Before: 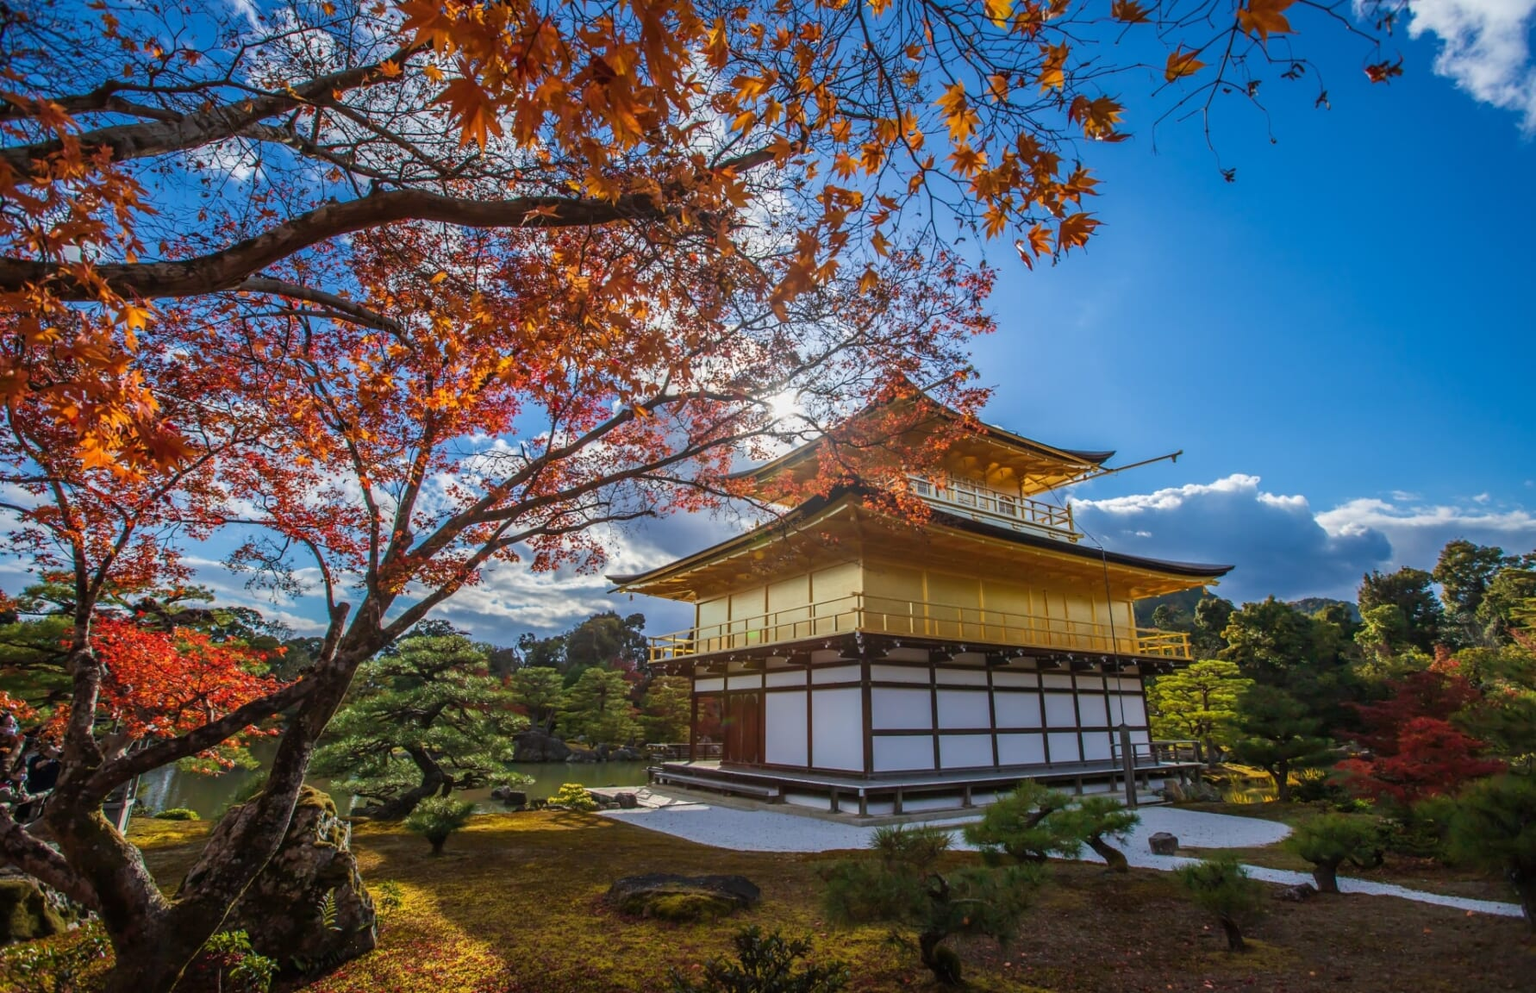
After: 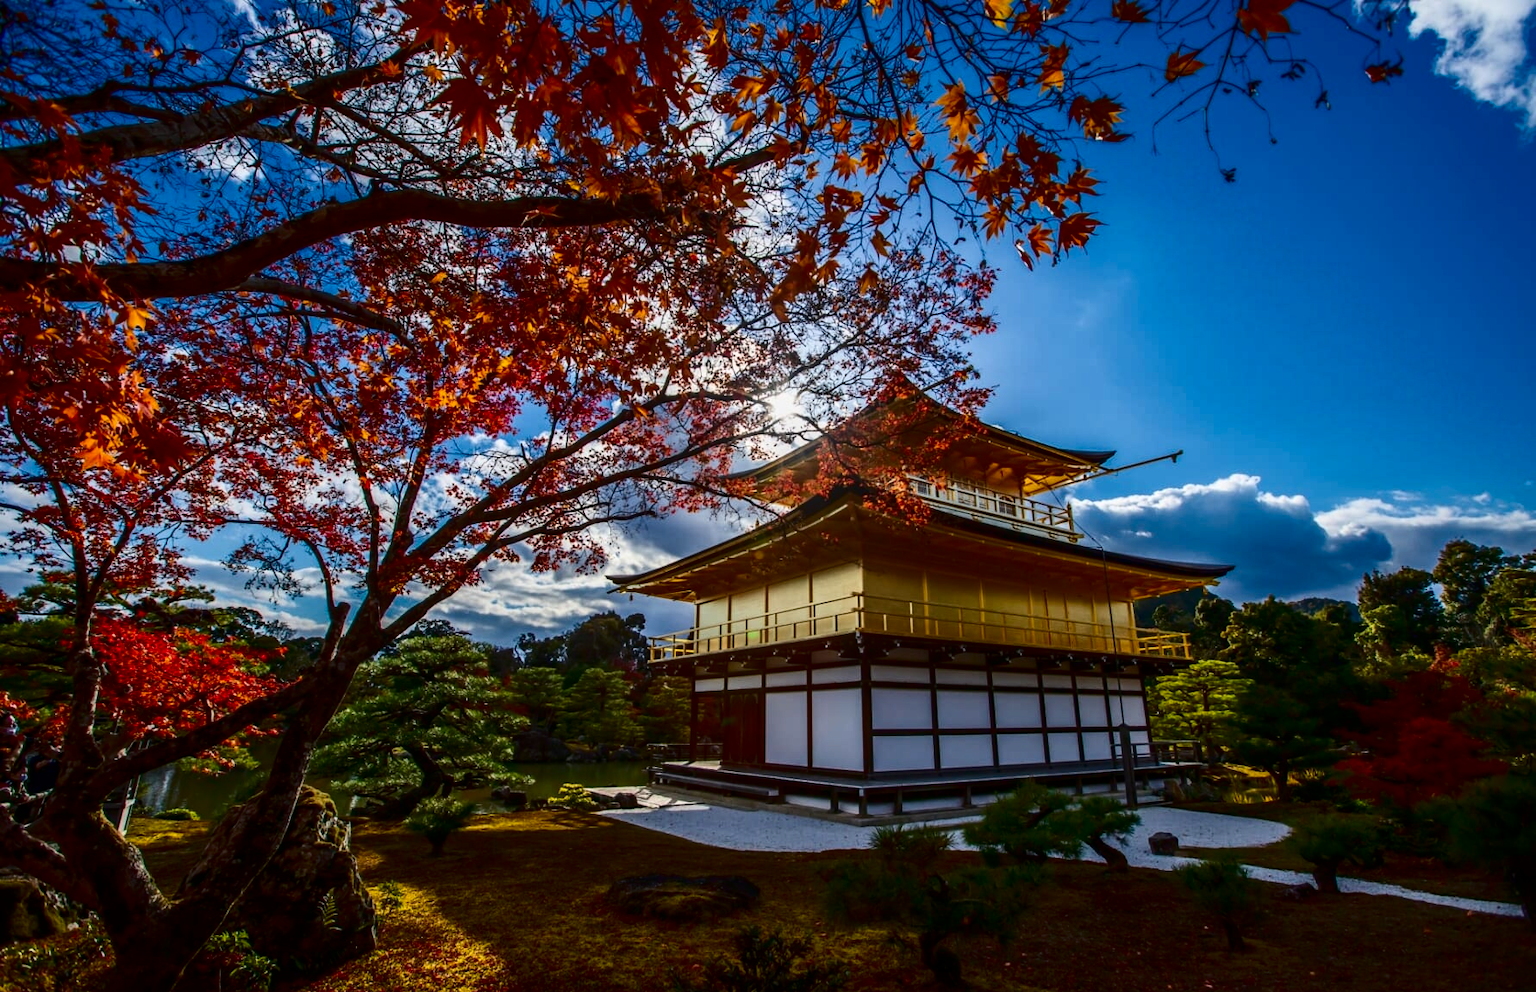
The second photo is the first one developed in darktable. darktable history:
contrast brightness saturation: contrast 0.238, brightness -0.244, saturation 0.14
